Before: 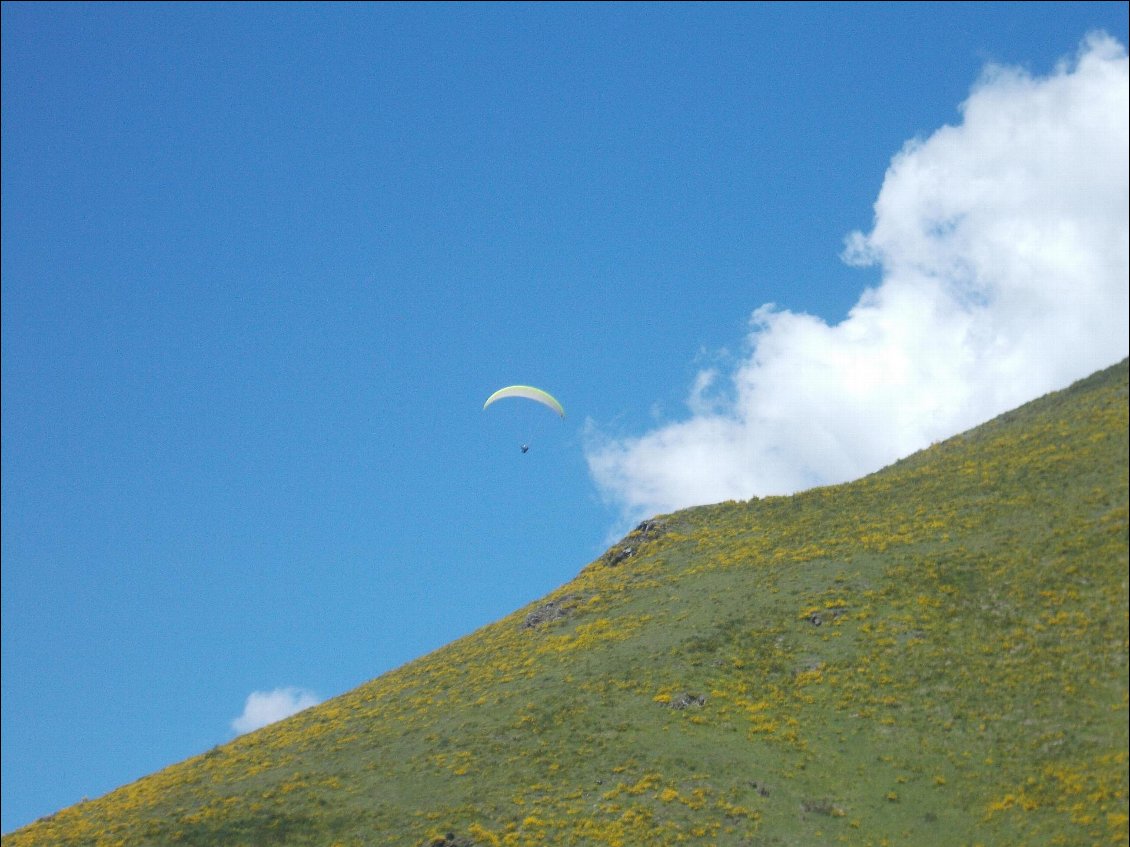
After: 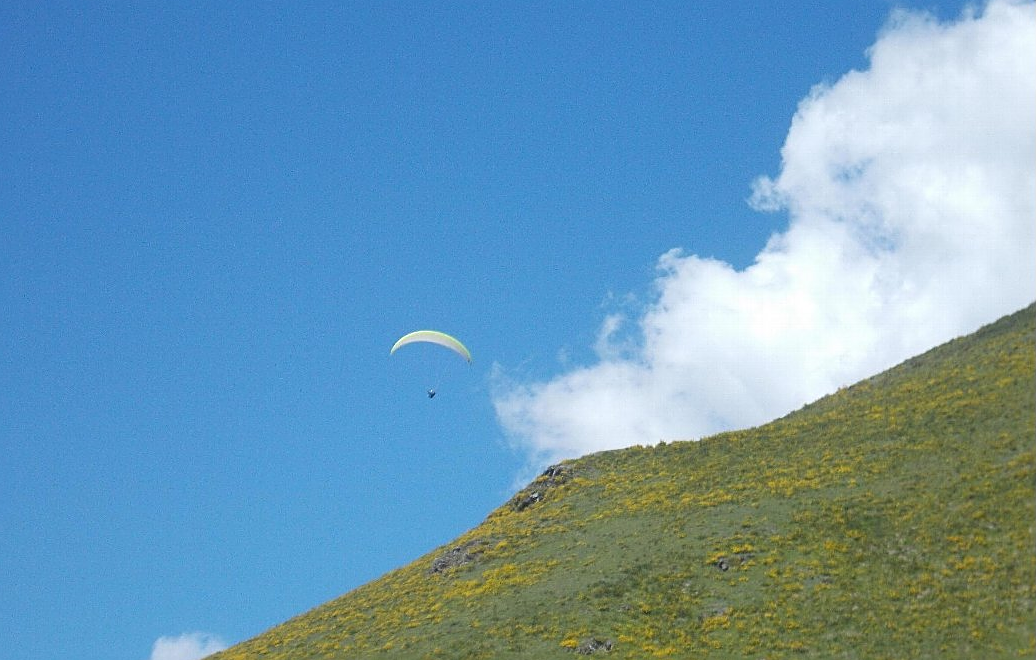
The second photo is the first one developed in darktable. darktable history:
crop: left 8.301%, top 6.569%, bottom 15.382%
sharpen: amount 0.494
